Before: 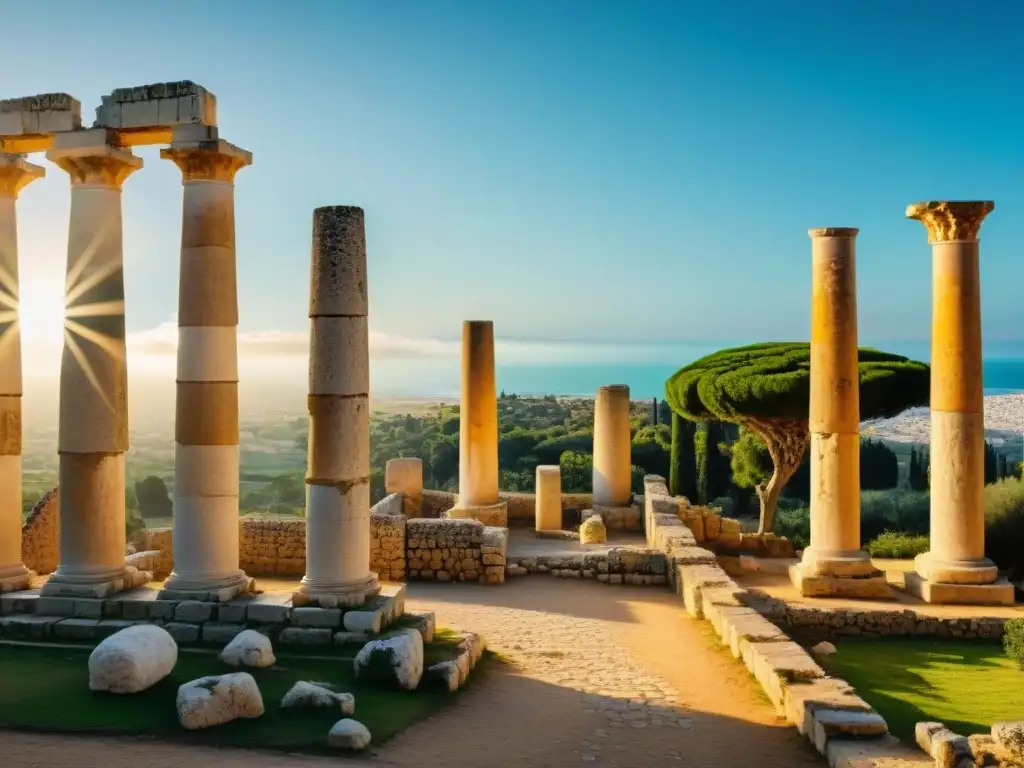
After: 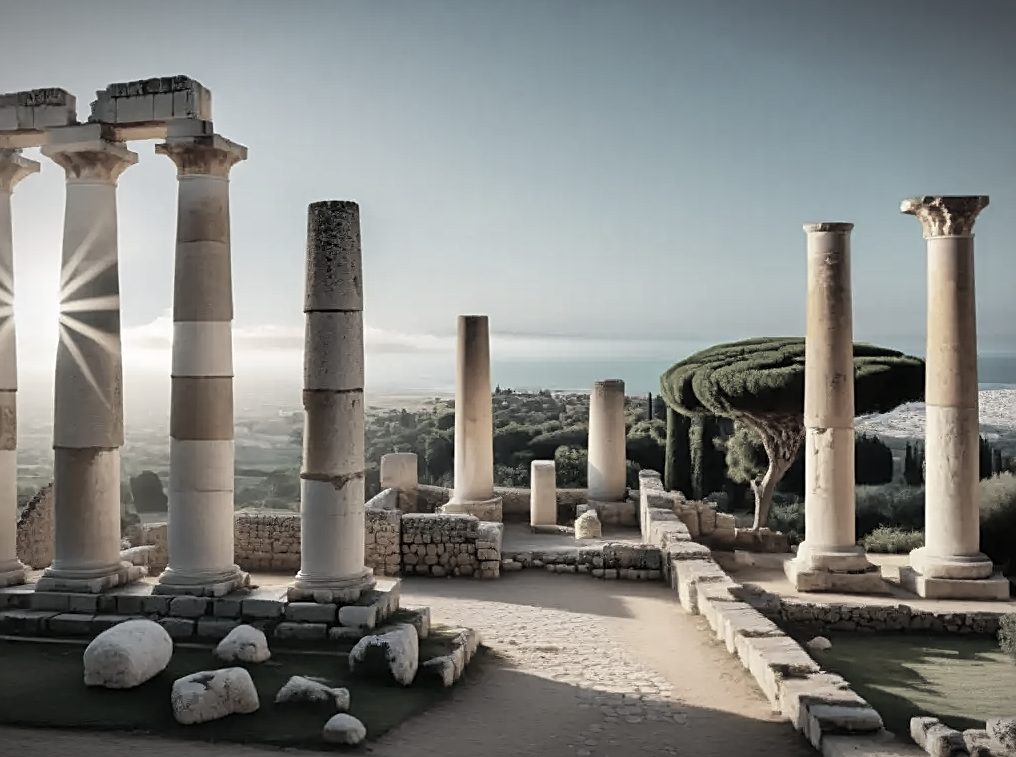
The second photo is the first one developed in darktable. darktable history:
levels: levels [0, 0.492, 0.984]
crop: left 0.494%, top 0.7%, right 0.198%, bottom 0.661%
color correction: highlights b* -0.007, saturation 0.235
vignetting: fall-off start 89.16%, fall-off radius 42.91%, brightness -0.404, saturation -0.31, width/height ratio 1.167
sharpen: amount 0.553
color calibration: illuminant same as pipeline (D50), adaptation XYZ, x 0.347, y 0.358, temperature 5003.65 K
